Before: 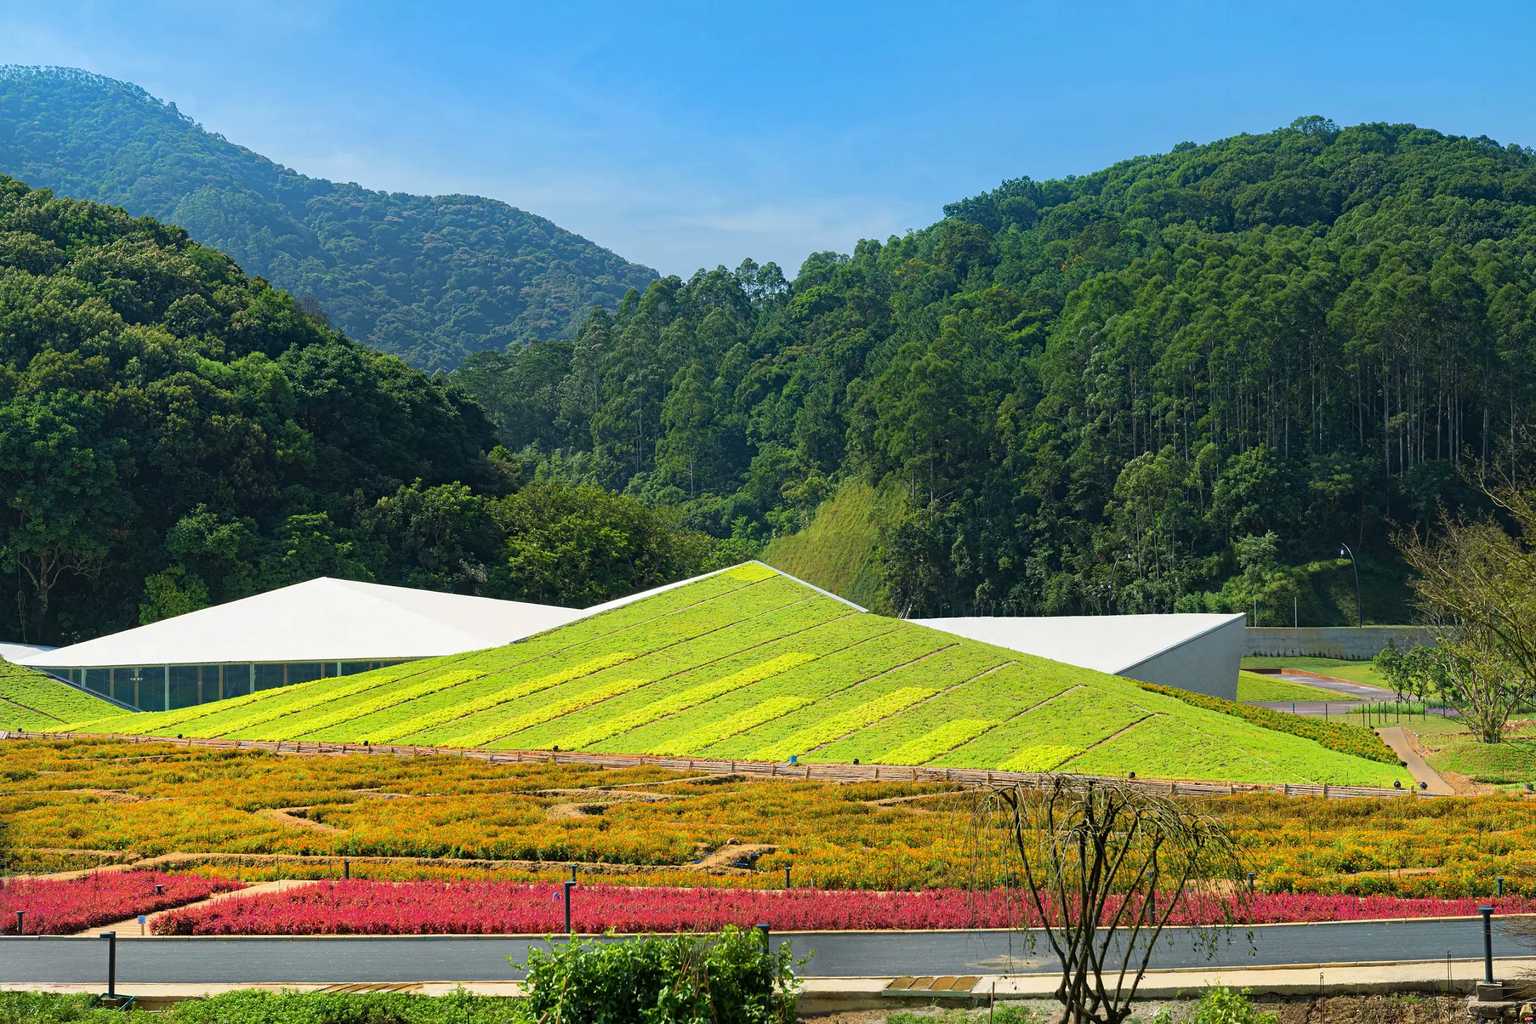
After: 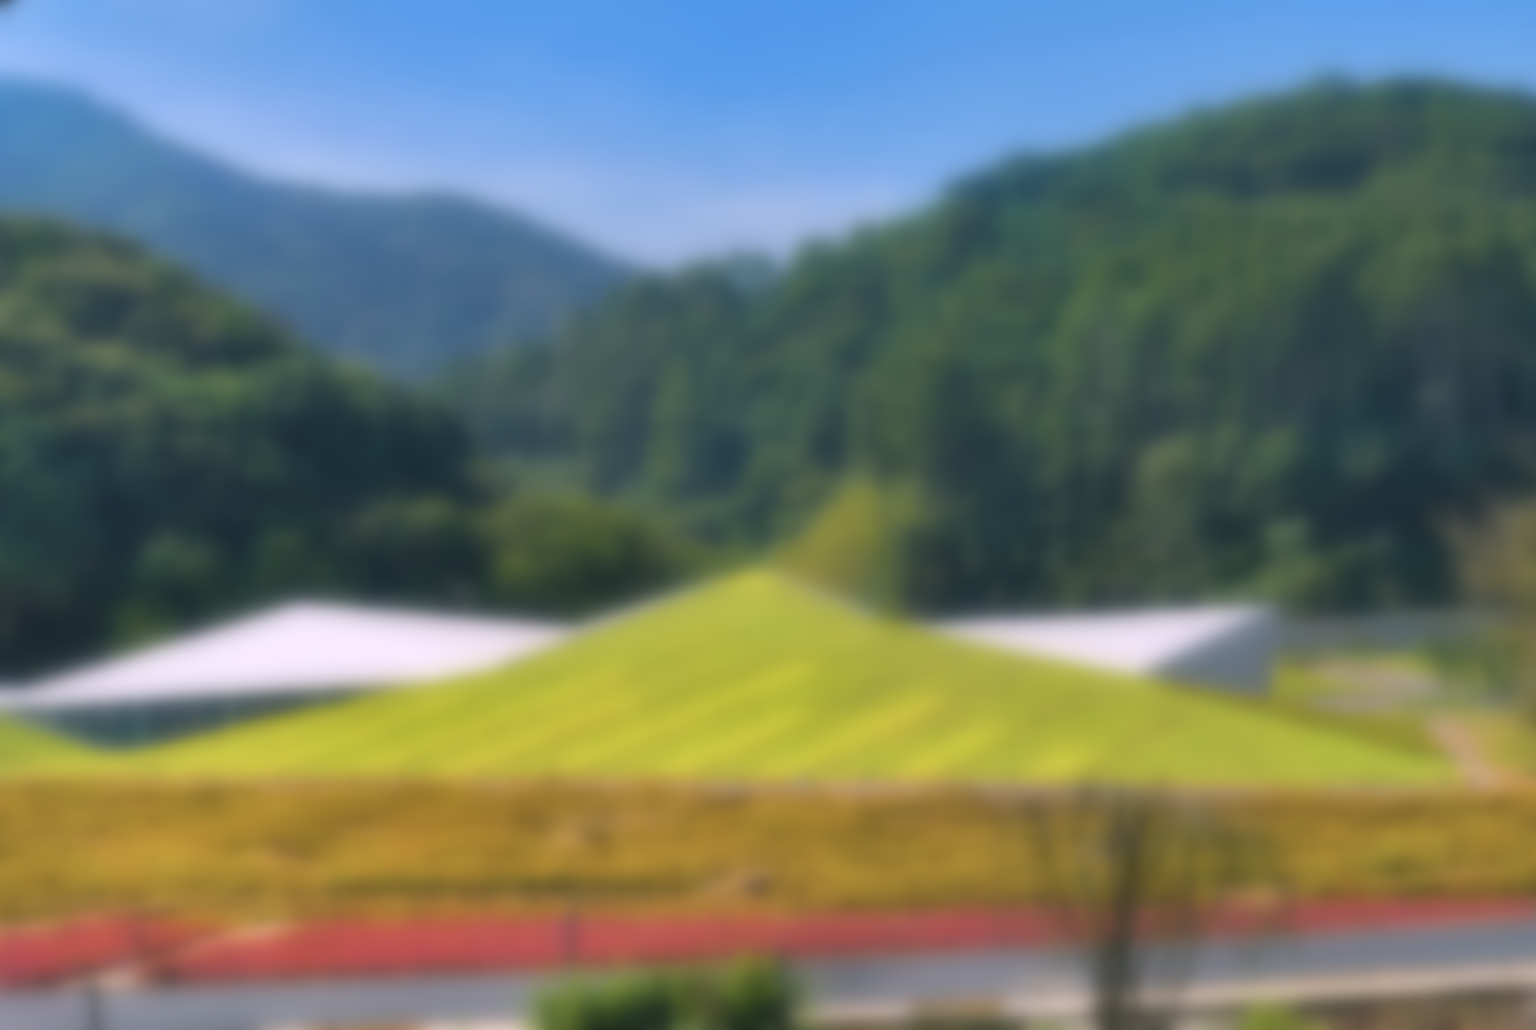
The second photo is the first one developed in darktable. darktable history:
white balance: red 1.066, blue 1.119
rotate and perspective: rotation -2.12°, lens shift (vertical) 0.009, lens shift (horizontal) -0.008, automatic cropping original format, crop left 0.036, crop right 0.964, crop top 0.05, crop bottom 0.959
color balance: mode lift, gamma, gain (sRGB), lift [1, 1, 1.022, 1.026]
shadows and highlights: low approximation 0.01, soften with gaussian
contrast brightness saturation: contrast -0.05, saturation -0.41
crop: left 0.434%, top 0.485%, right 0.244%, bottom 0.386%
lowpass: radius 16, unbound 0
color balance rgb: linear chroma grading › global chroma 15%, perceptual saturation grading › global saturation 30%
